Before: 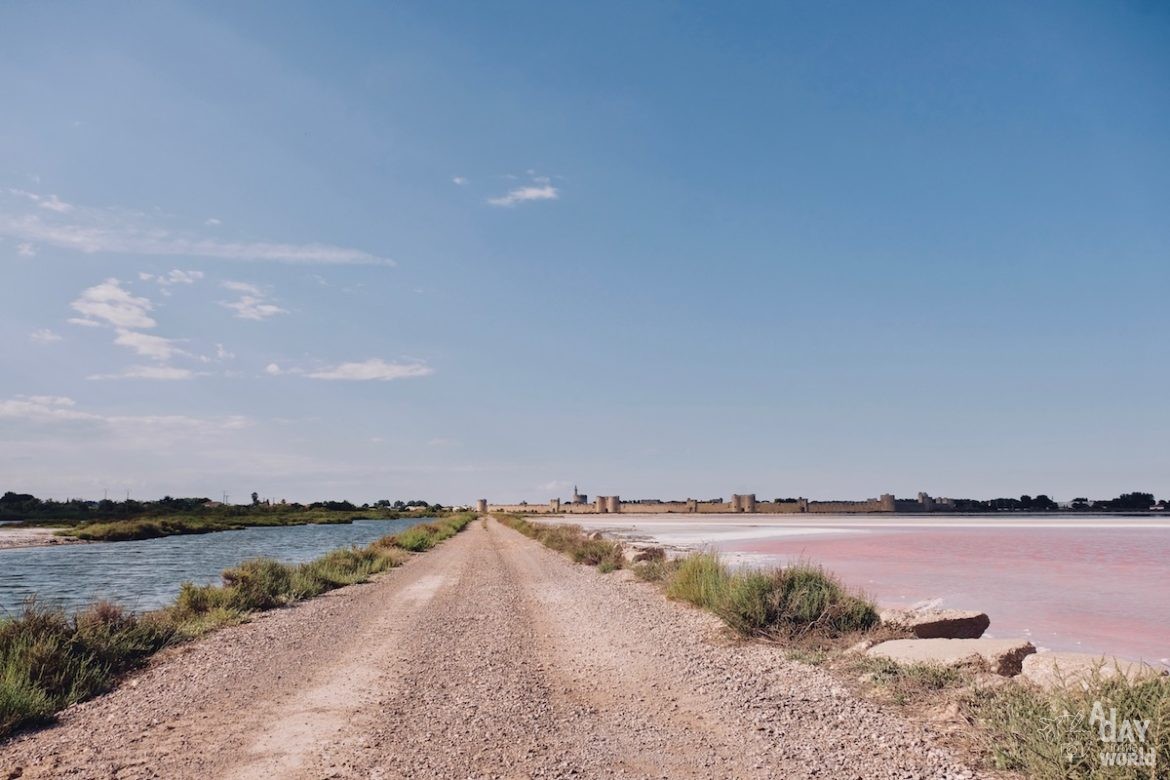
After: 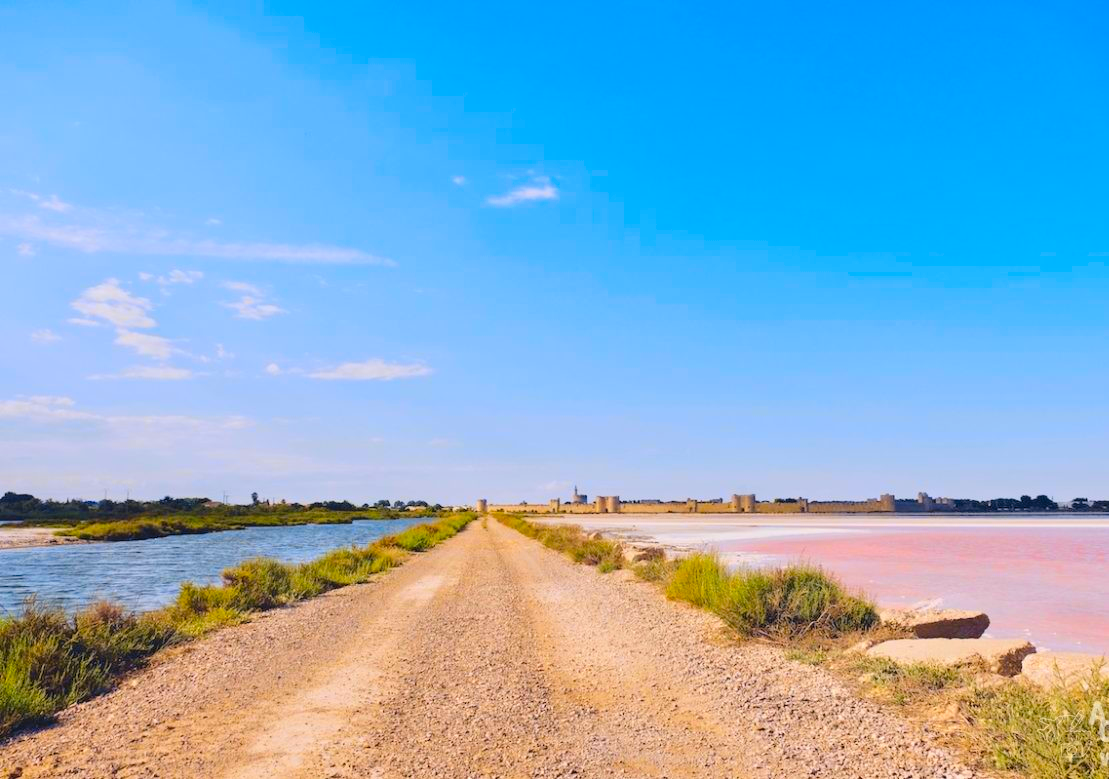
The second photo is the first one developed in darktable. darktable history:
contrast brightness saturation: contrast 0.07, brightness 0.18, saturation 0.4
color contrast: green-magenta contrast 1.12, blue-yellow contrast 1.95, unbound 0
crop and rotate: right 5.167%
